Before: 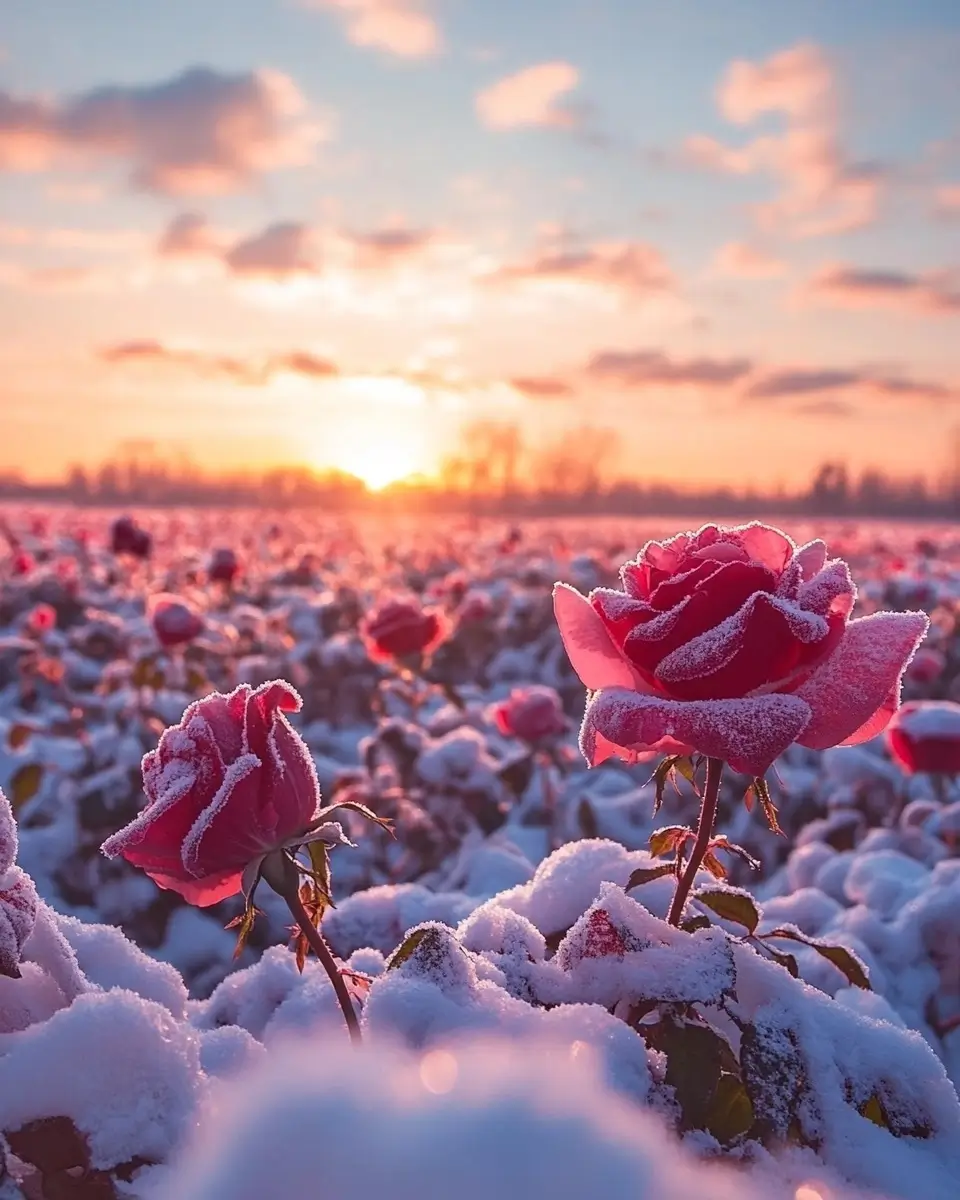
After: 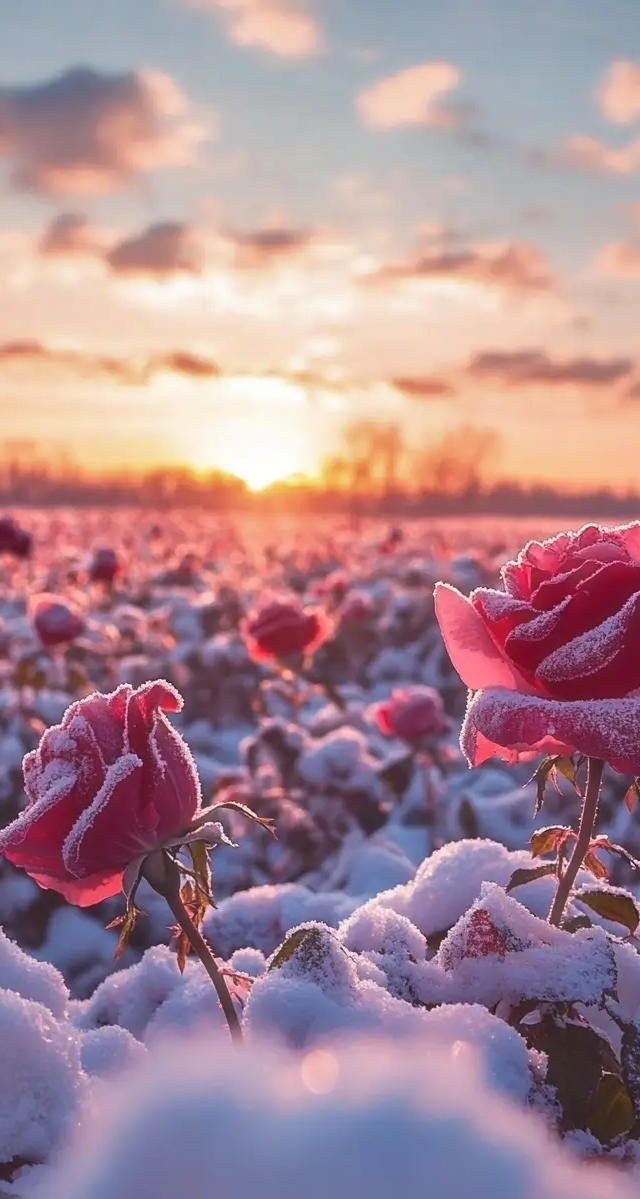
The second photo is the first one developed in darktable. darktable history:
haze removal: strength -0.106, compatibility mode true
shadows and highlights: soften with gaussian
crop and rotate: left 12.494%, right 20.742%
